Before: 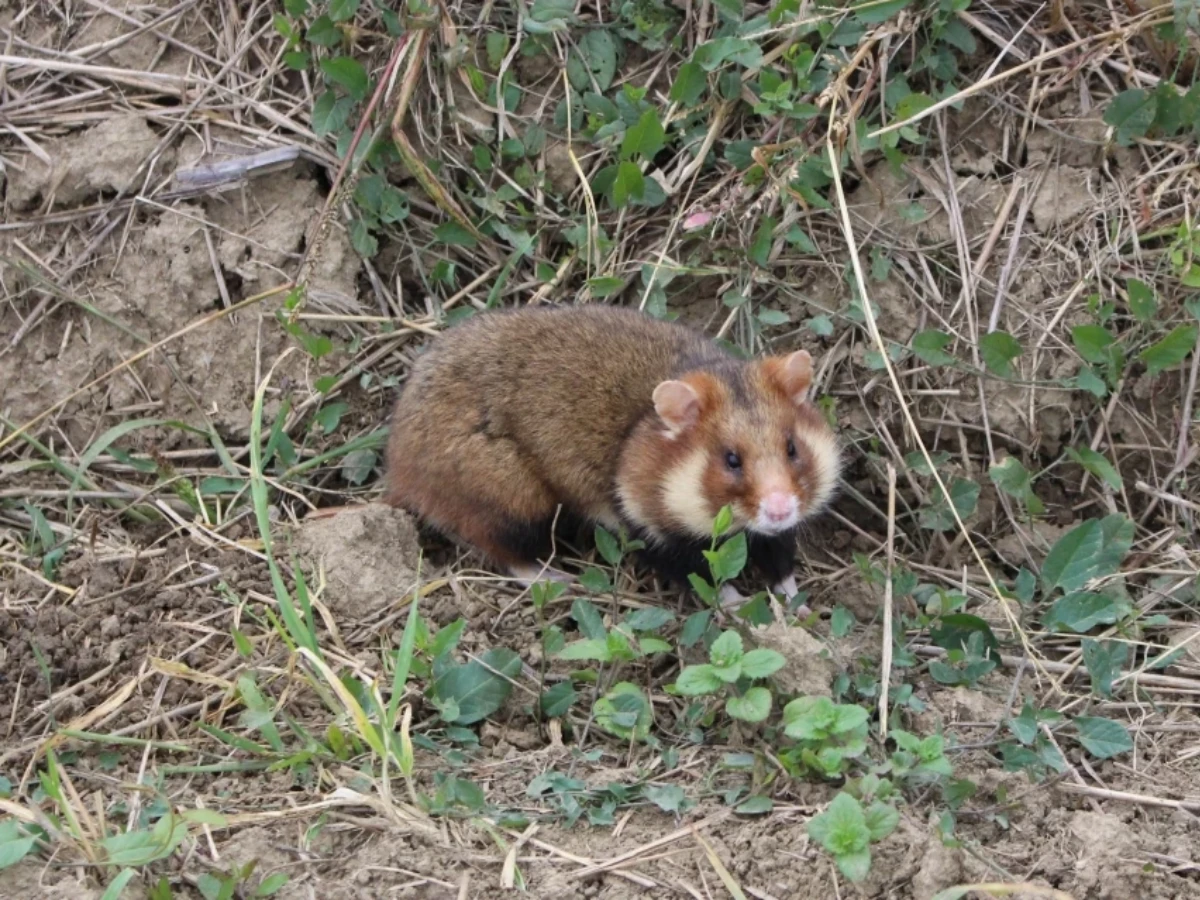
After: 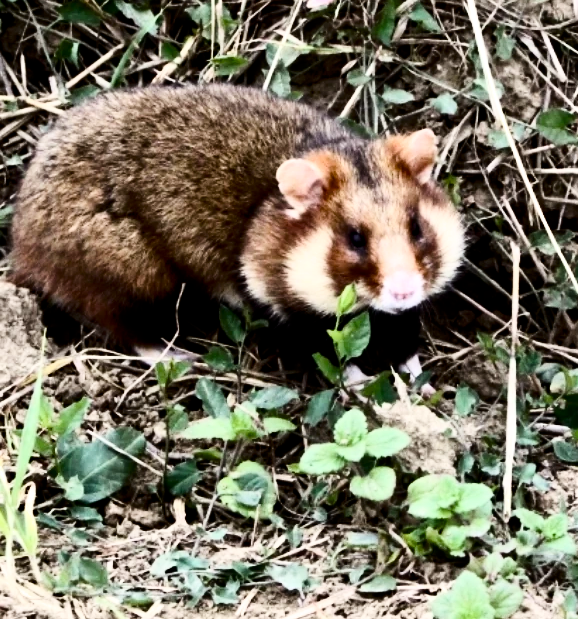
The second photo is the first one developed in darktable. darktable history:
contrast brightness saturation: contrast 0.483, saturation -0.091
crop: left 31.412%, top 24.643%, right 20.42%, bottom 6.505%
color balance rgb: shadows lift › chroma 1.048%, shadows lift › hue 28.85°, perceptual saturation grading › global saturation 24.462%, perceptual saturation grading › highlights -24.052%, perceptual saturation grading › mid-tones 24.191%, perceptual saturation grading › shadows 39.252%, perceptual brilliance grading › global brilliance 3.004%, perceptual brilliance grading › highlights -3.422%, perceptual brilliance grading › shadows 2.629%
filmic rgb: black relative exposure -3.63 EV, white relative exposure 2.16 EV, hardness 3.63
